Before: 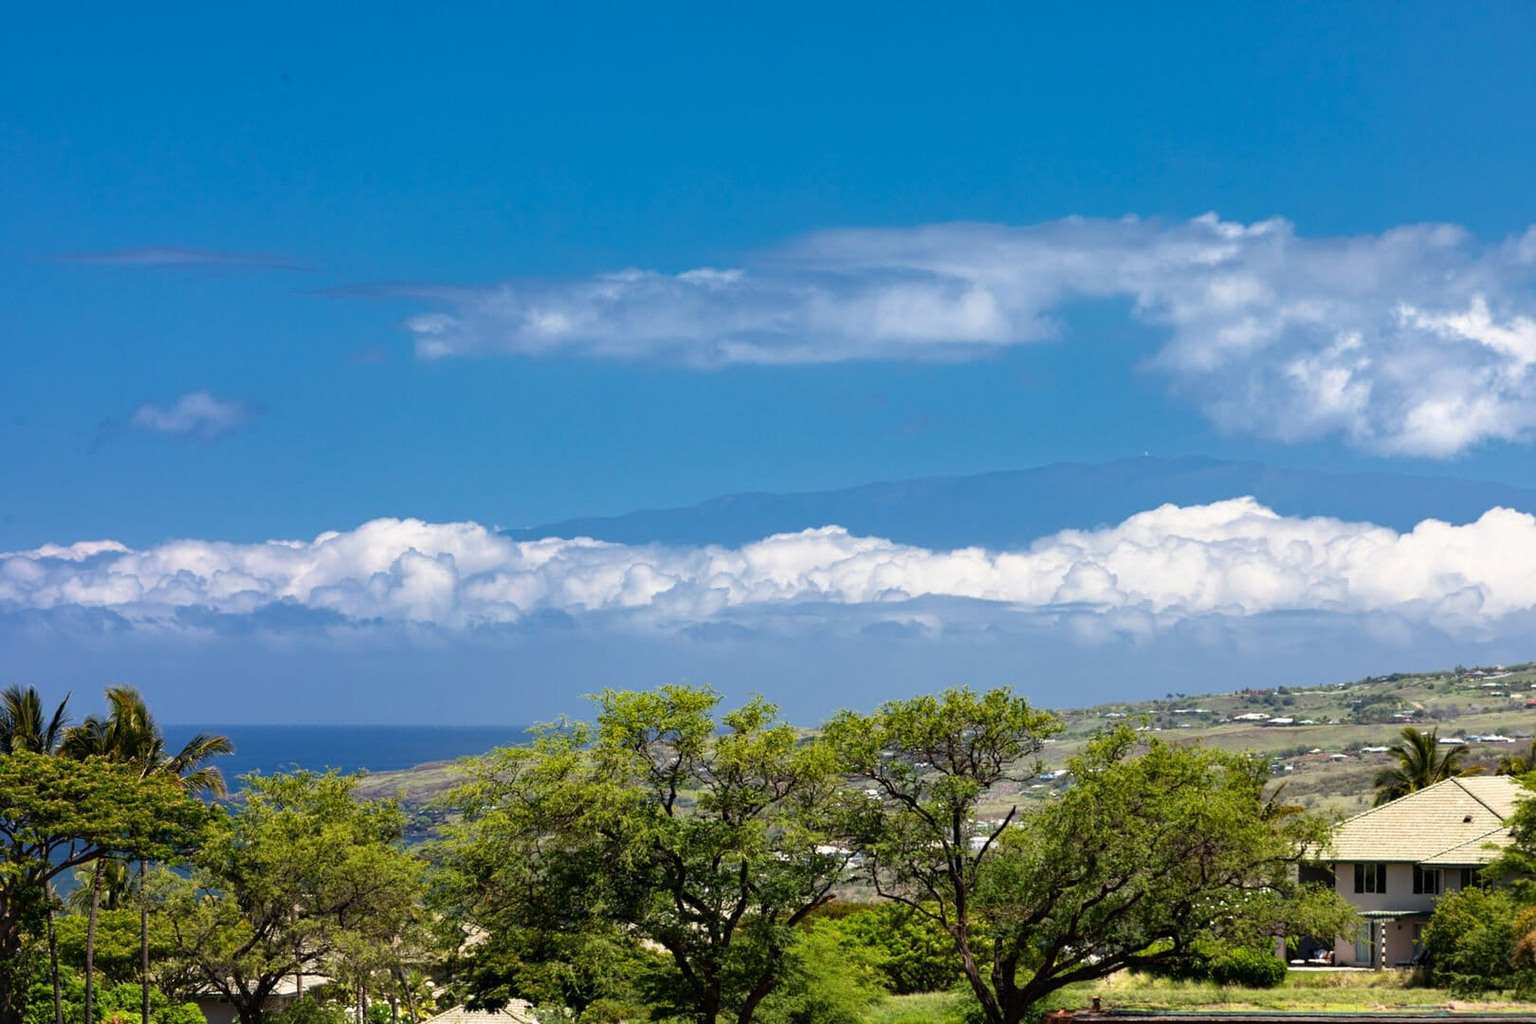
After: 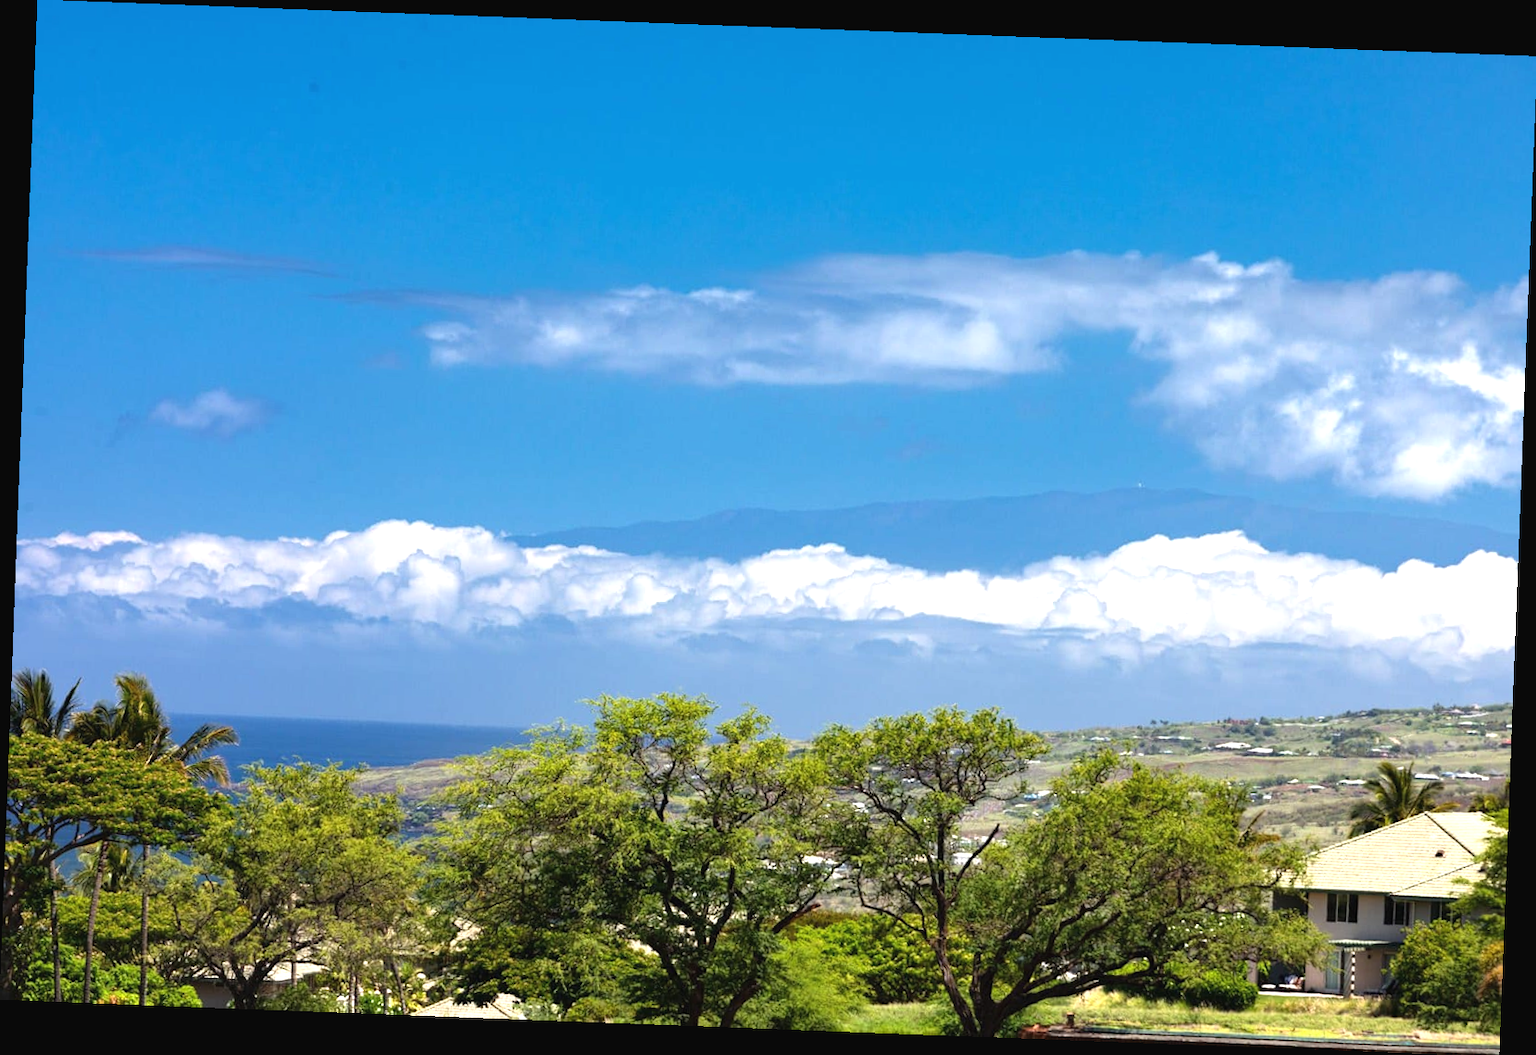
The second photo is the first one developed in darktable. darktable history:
exposure: black level correction -0.002, exposure 0.54 EV, compensate highlight preservation false
rotate and perspective: rotation 2.17°, automatic cropping off
